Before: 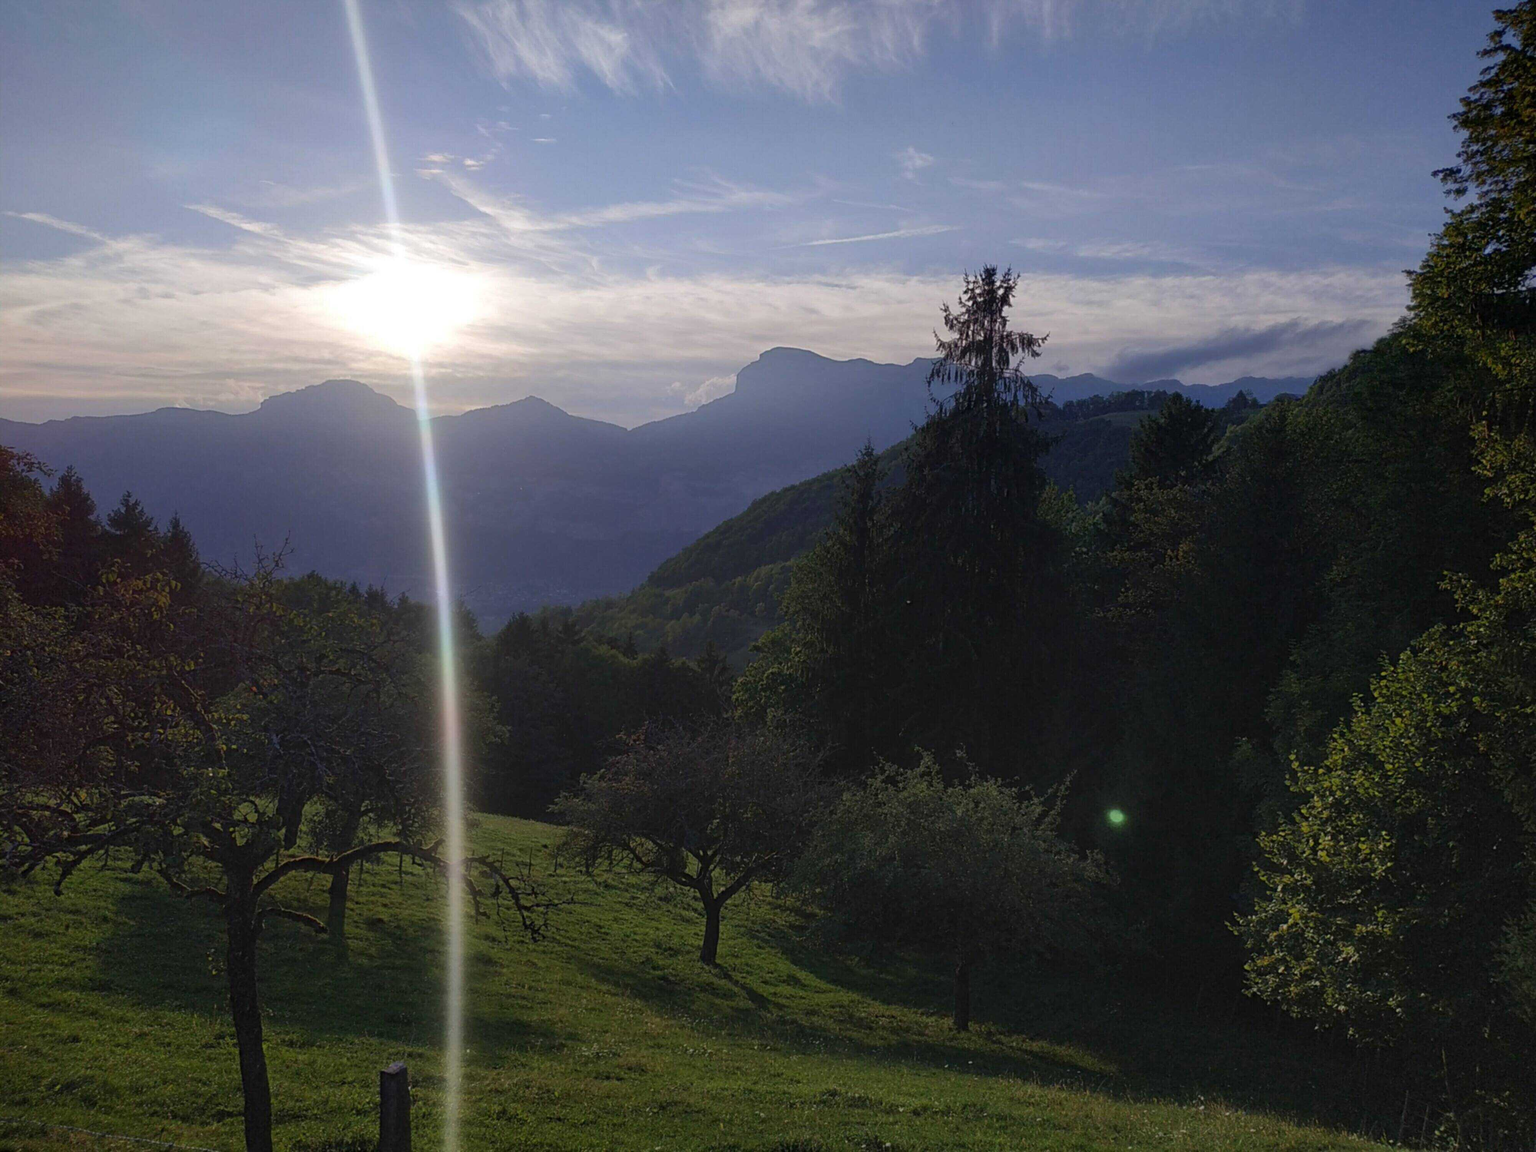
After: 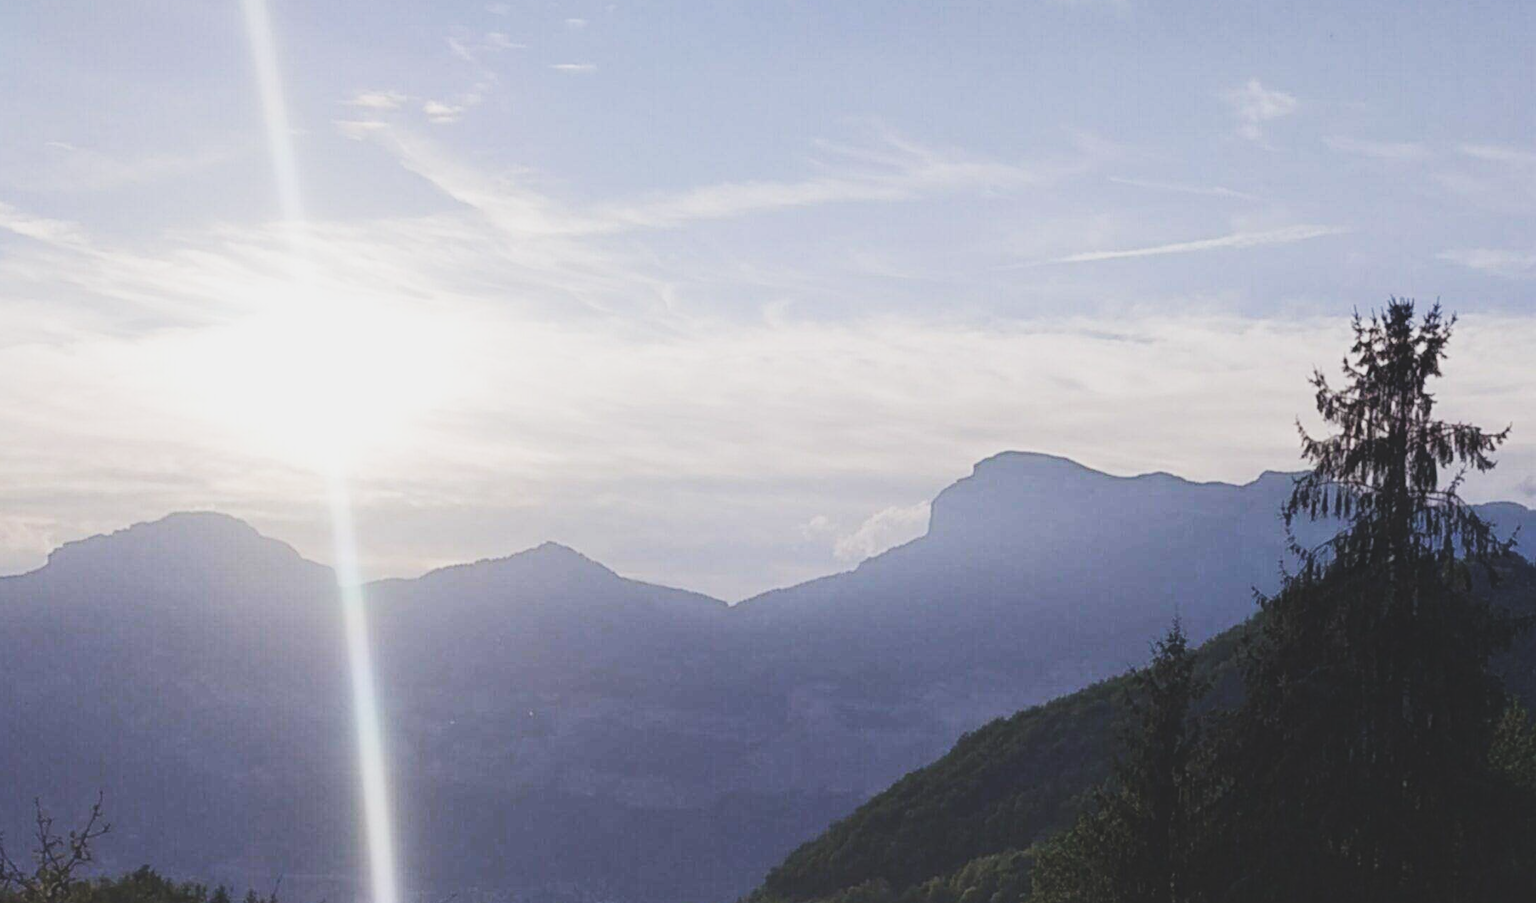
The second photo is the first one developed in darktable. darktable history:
sigmoid: on, module defaults
tone equalizer: -8 EV -0.75 EV, -7 EV -0.7 EV, -6 EV -0.6 EV, -5 EV -0.4 EV, -3 EV 0.4 EV, -2 EV 0.6 EV, -1 EV 0.7 EV, +0 EV 0.75 EV, edges refinement/feathering 500, mask exposure compensation -1.57 EV, preserve details no
crop: left 15.306%, top 9.065%, right 30.789%, bottom 48.638%
exposure: black level correction -0.041, exposure 0.064 EV, compensate highlight preservation false
